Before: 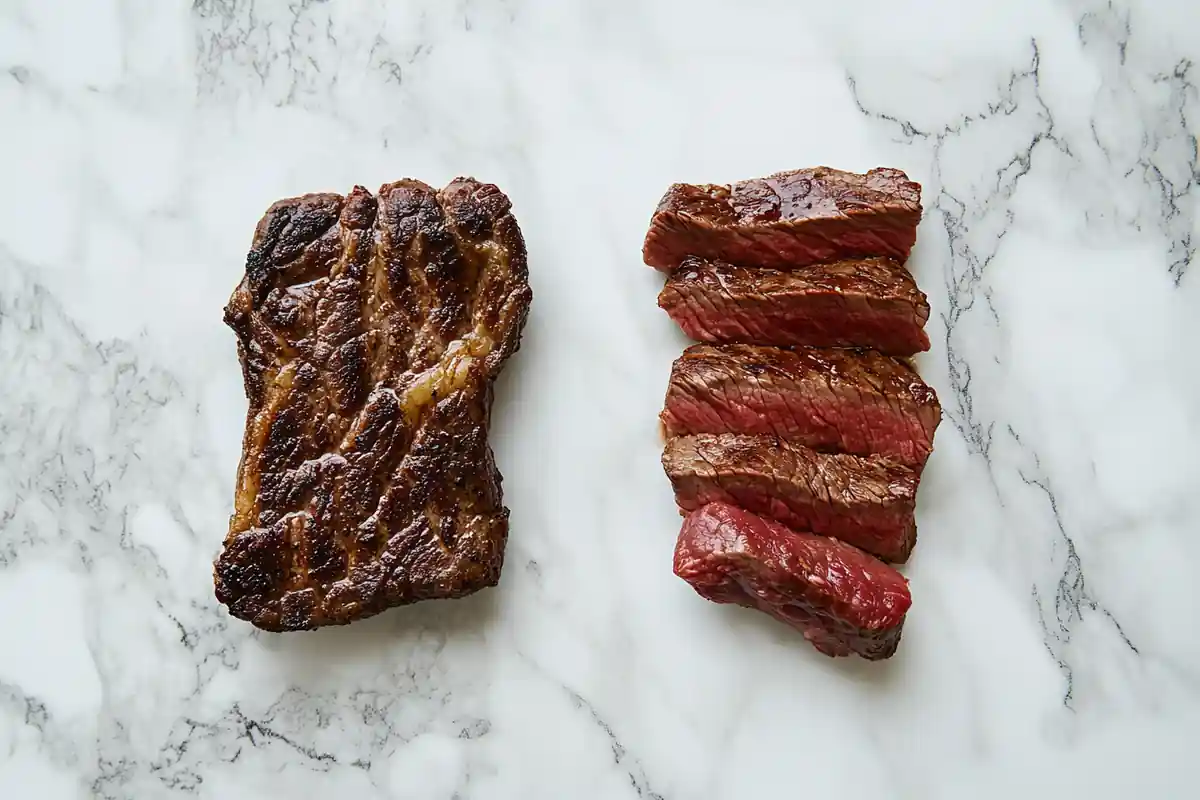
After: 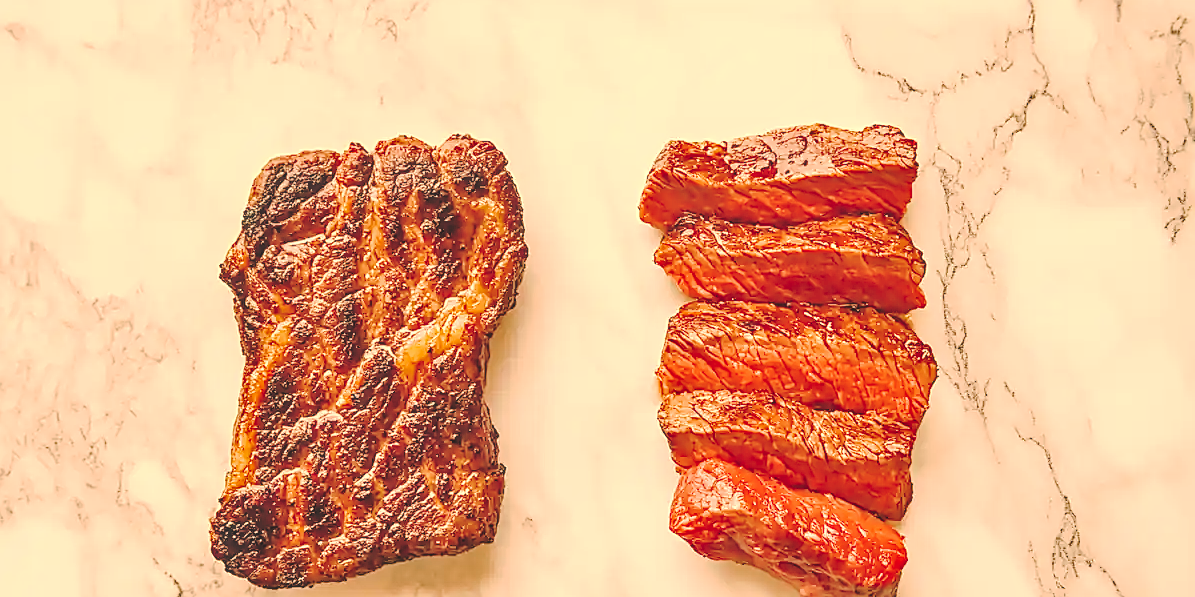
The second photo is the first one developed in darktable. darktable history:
local contrast: on, module defaults
white balance: red 1.467, blue 0.684
exposure: black level correction -0.015, compensate highlight preservation false
tone curve: curves: ch0 [(0, 0) (0.003, 0.117) (0.011, 0.115) (0.025, 0.116) (0.044, 0.116) (0.069, 0.112) (0.1, 0.113) (0.136, 0.127) (0.177, 0.148) (0.224, 0.191) (0.277, 0.249) (0.335, 0.363) (0.399, 0.479) (0.468, 0.589) (0.543, 0.664) (0.623, 0.733) (0.709, 0.799) (0.801, 0.852) (0.898, 0.914) (1, 1)], preserve colors none
tone equalizer: -7 EV 0.15 EV, -6 EV 0.6 EV, -5 EV 1.15 EV, -4 EV 1.33 EV, -3 EV 1.15 EV, -2 EV 0.6 EV, -1 EV 0.15 EV, mask exposure compensation -0.5 EV
crop: left 0.387%, top 5.469%, bottom 19.809%
sharpen: on, module defaults
